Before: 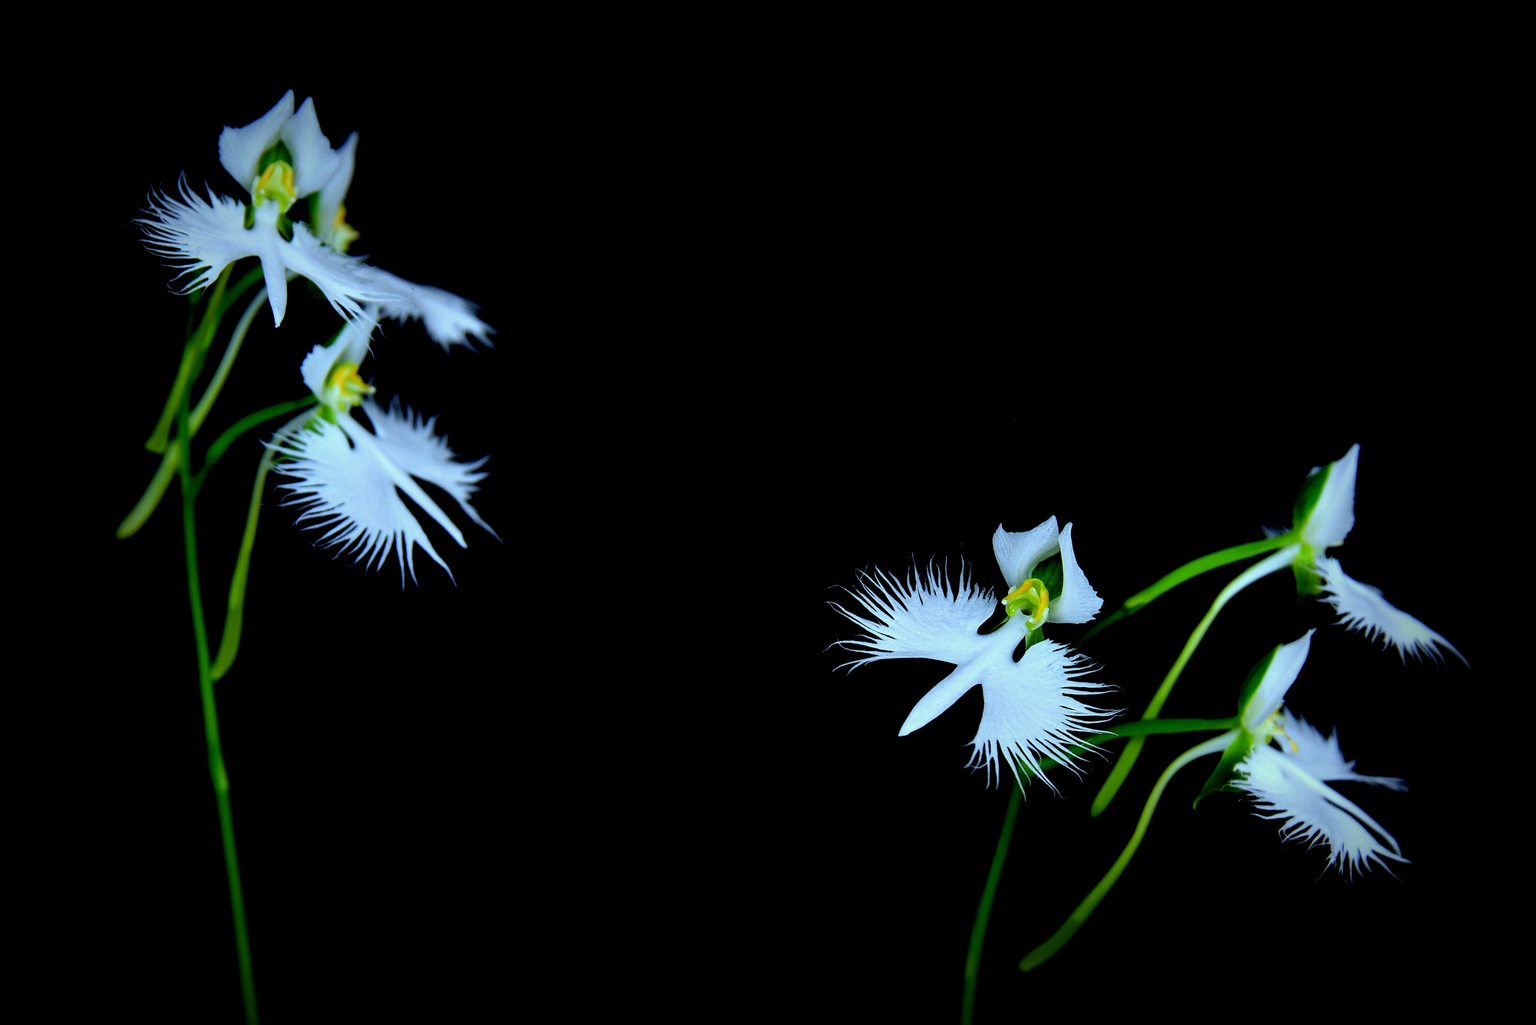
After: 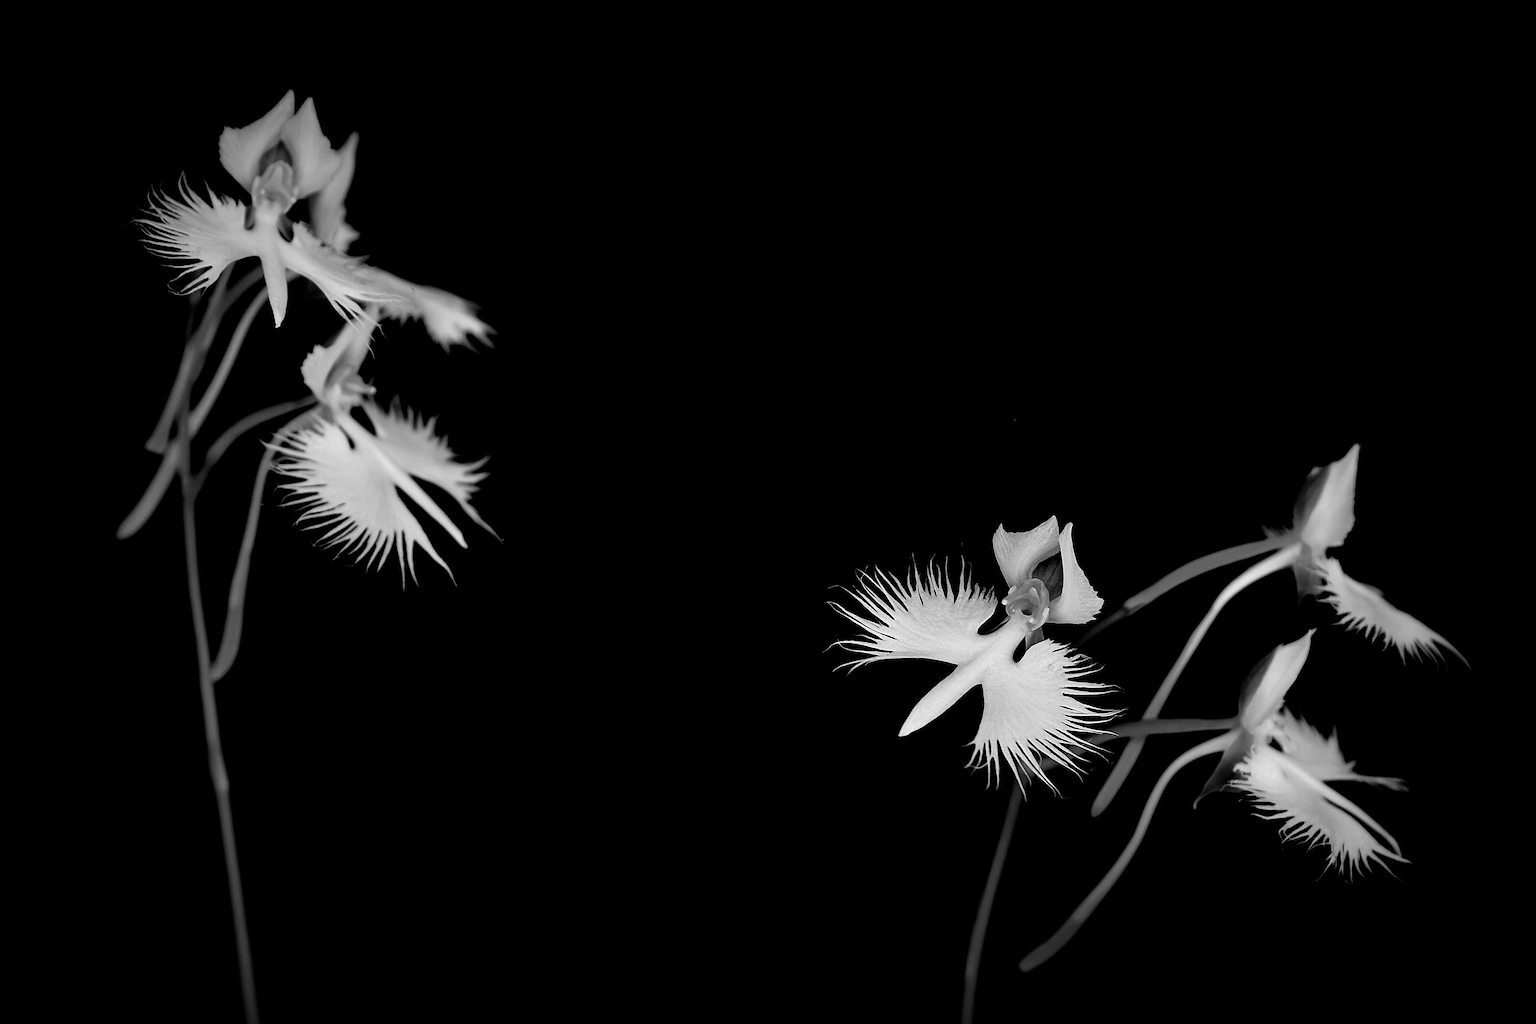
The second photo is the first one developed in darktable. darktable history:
monochrome: a -11.7, b 1.62, size 0.5, highlights 0.38
sharpen: on, module defaults
